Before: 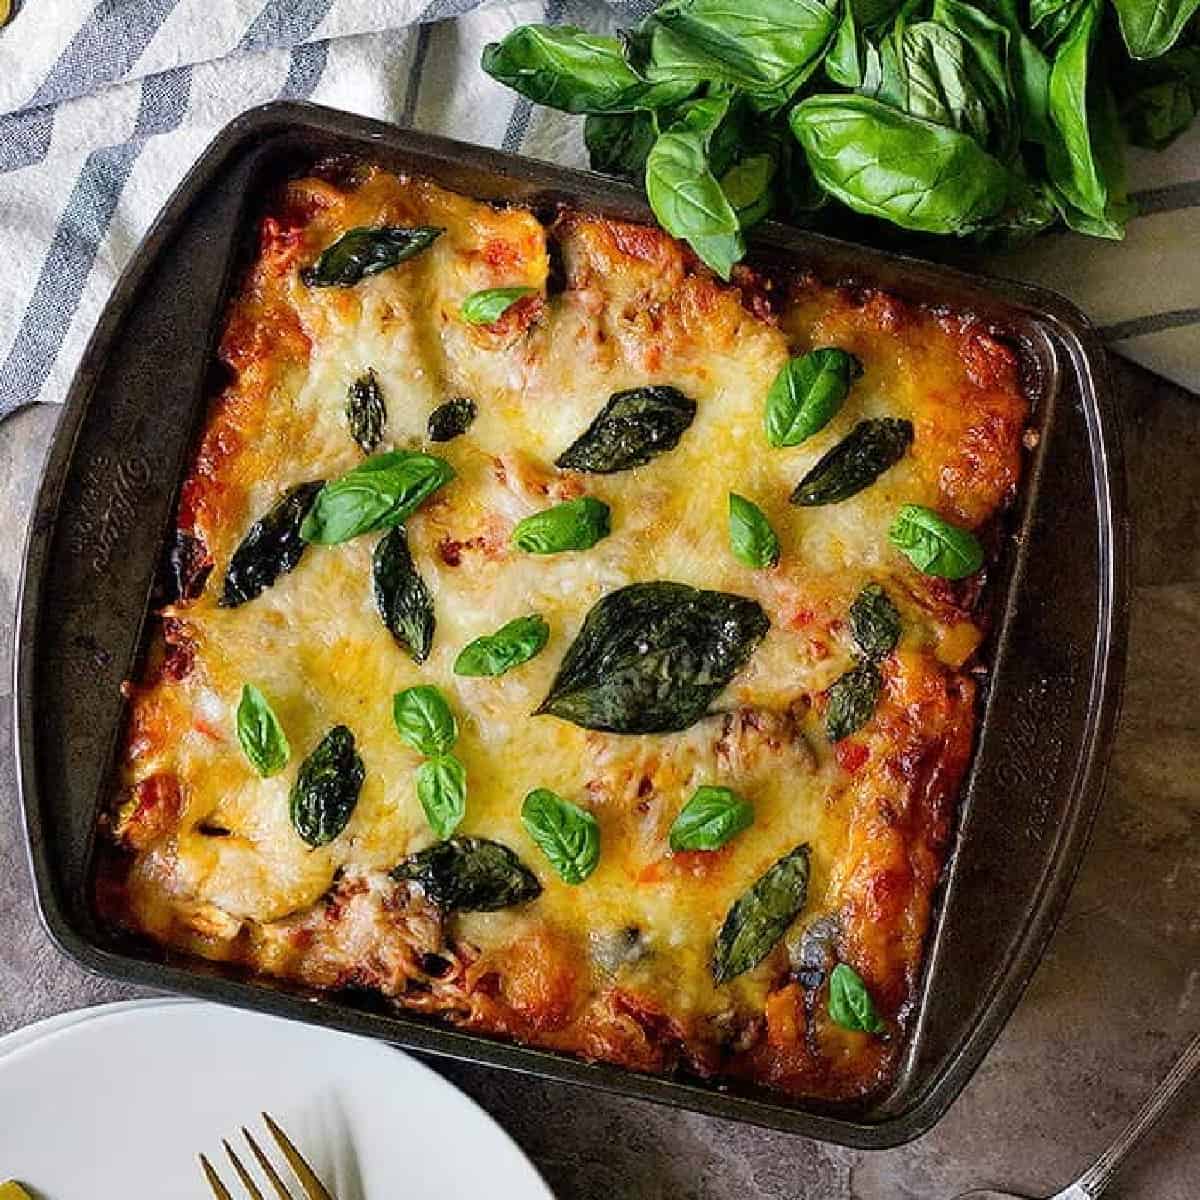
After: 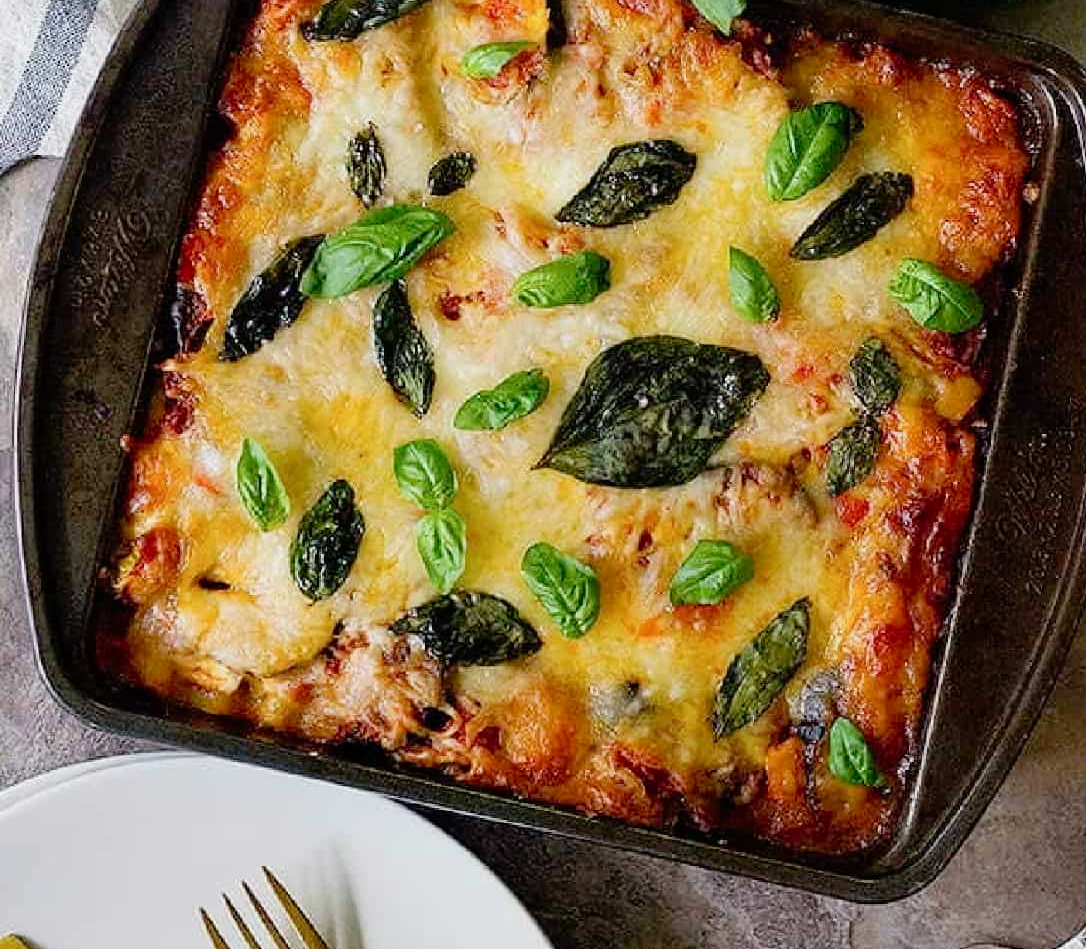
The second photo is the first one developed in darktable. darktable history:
tone curve: curves: ch0 [(0, 0) (0.07, 0.052) (0.23, 0.254) (0.486, 0.53) (0.822, 0.825) (0.994, 0.955)]; ch1 [(0, 0) (0.226, 0.261) (0.379, 0.442) (0.469, 0.472) (0.495, 0.495) (0.514, 0.504) (0.561, 0.568) (0.59, 0.612) (1, 1)]; ch2 [(0, 0) (0.269, 0.299) (0.459, 0.441) (0.498, 0.499) (0.523, 0.52) (0.551, 0.576) (0.629, 0.643) (0.659, 0.681) (0.718, 0.764) (1, 1)], preserve colors none
crop: top 20.568%, right 9.418%, bottom 0.328%
